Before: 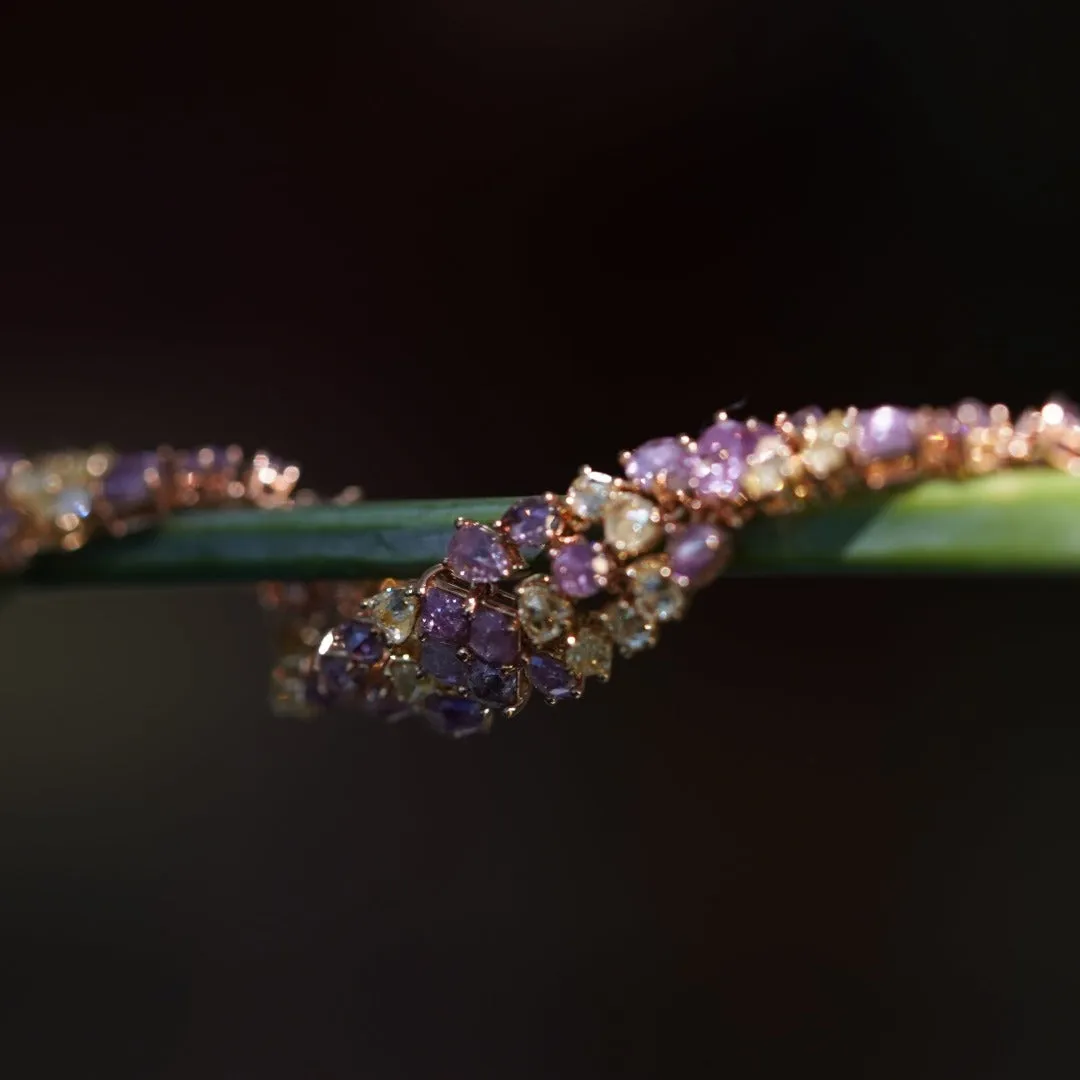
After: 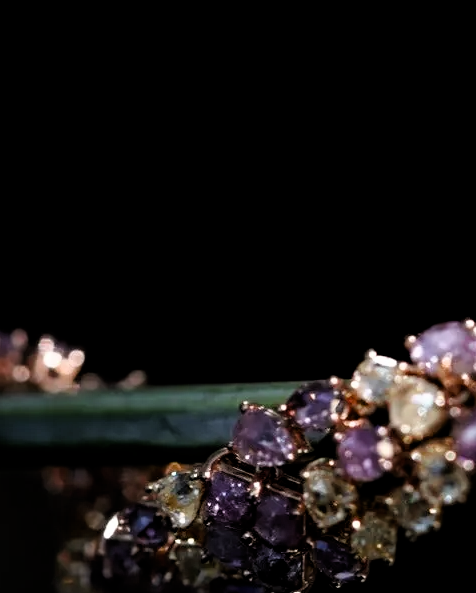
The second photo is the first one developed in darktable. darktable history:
color balance rgb: linear chroma grading › shadows -1.652%, linear chroma grading › highlights -14.322%, linear chroma grading › global chroma -9.807%, linear chroma grading › mid-tones -10.317%, perceptual saturation grading › global saturation 28.312%, perceptual saturation grading › mid-tones 12.682%, perceptual saturation grading › shadows 9.439%, global vibrance -16.714%, contrast -5.688%
crop: left 19.967%, top 10.803%, right 35.935%, bottom 34.271%
filmic rgb: black relative exposure -5.61 EV, white relative exposure 2.48 EV, target black luminance 0%, hardness 4.5, latitude 67.08%, contrast 1.466, shadows ↔ highlights balance -4.39%
